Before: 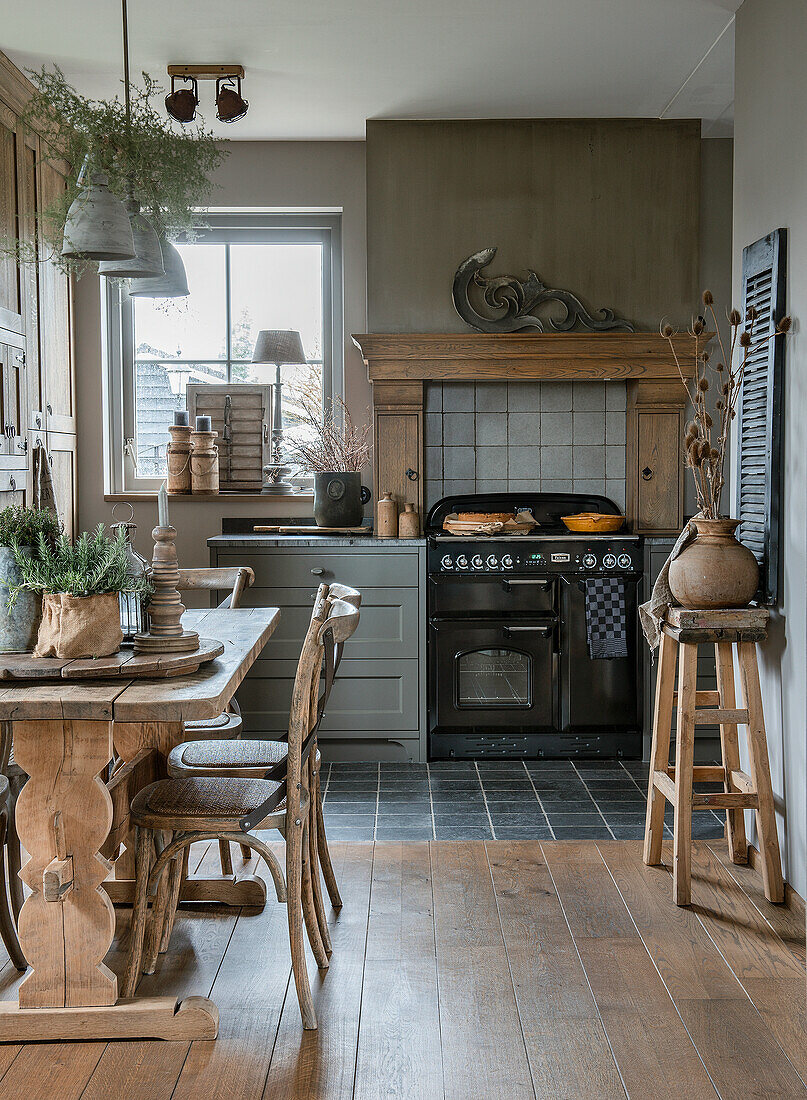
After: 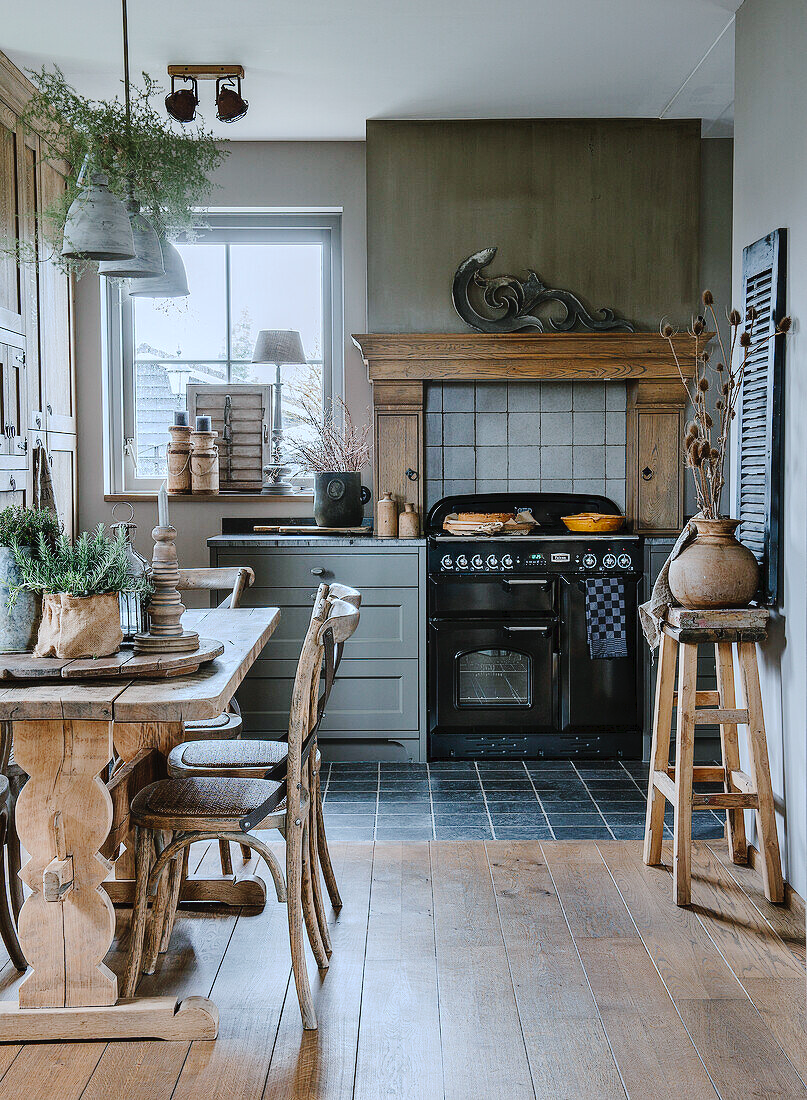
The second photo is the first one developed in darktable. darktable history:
color calibration: x 0.37, y 0.382, temperature 4319.39 K
tone curve: curves: ch0 [(0, 0) (0.003, 0.026) (0.011, 0.03) (0.025, 0.038) (0.044, 0.046) (0.069, 0.055) (0.1, 0.075) (0.136, 0.114) (0.177, 0.158) (0.224, 0.215) (0.277, 0.296) (0.335, 0.386) (0.399, 0.479) (0.468, 0.568) (0.543, 0.637) (0.623, 0.707) (0.709, 0.773) (0.801, 0.834) (0.898, 0.896) (1, 1)], preserve colors none
